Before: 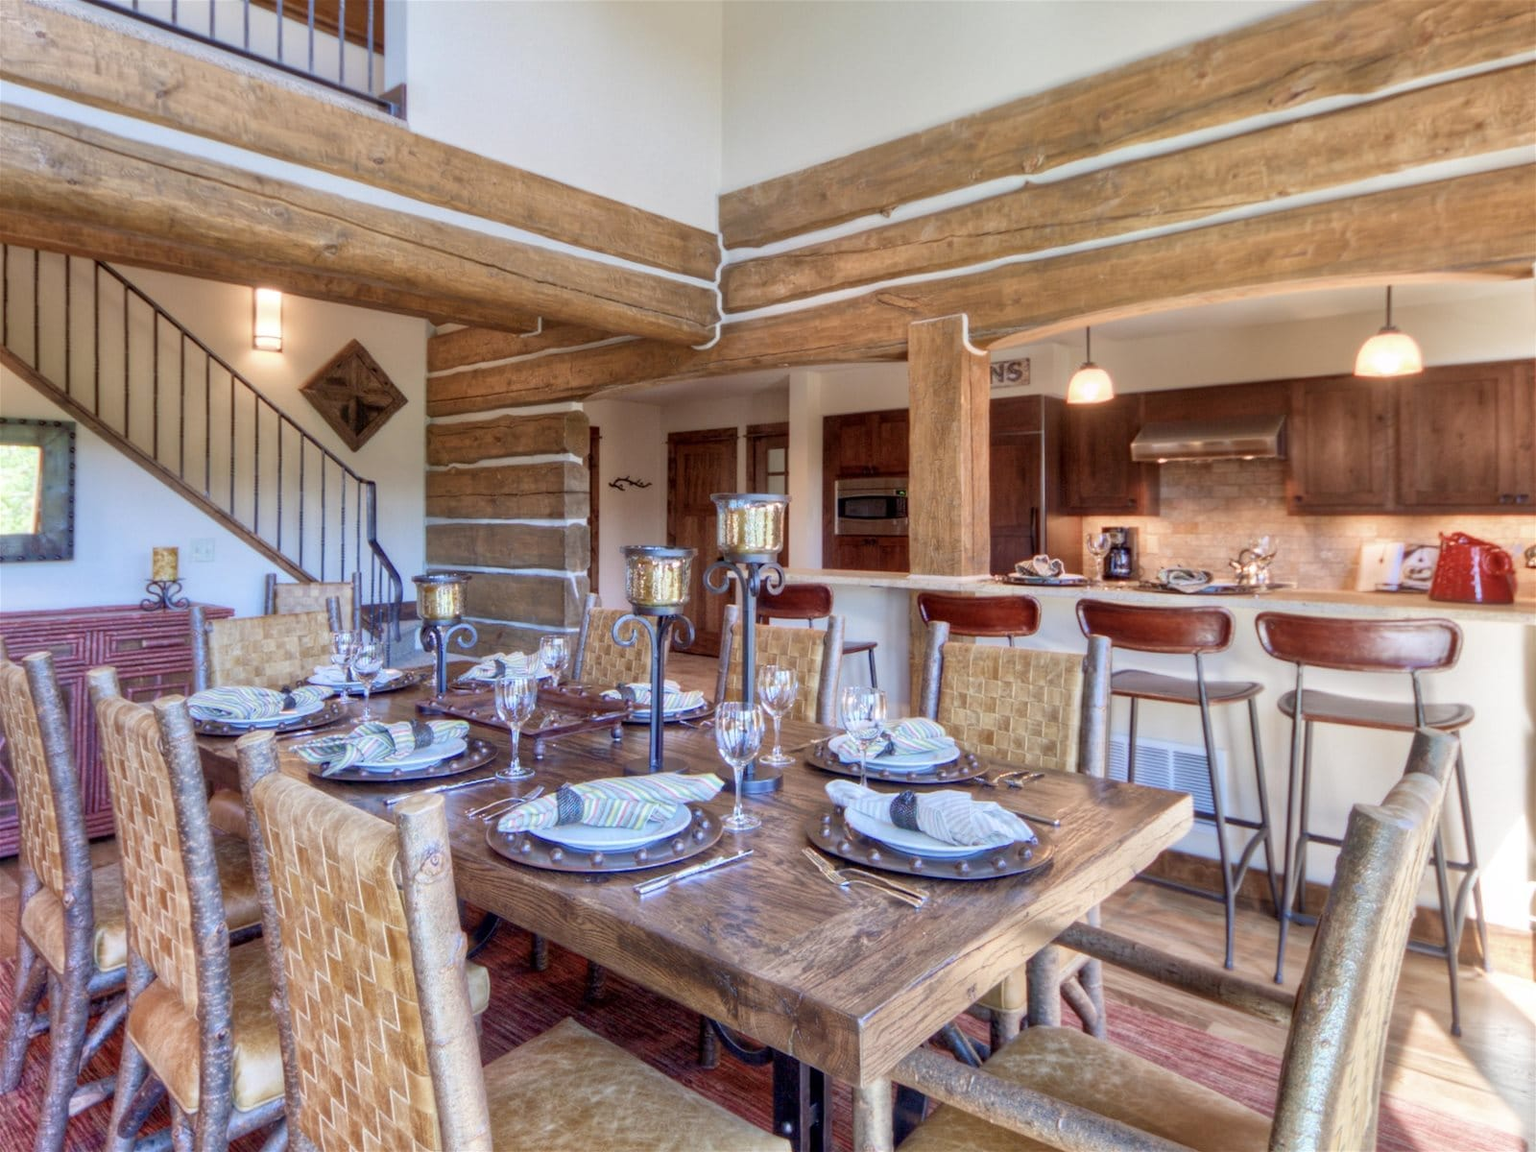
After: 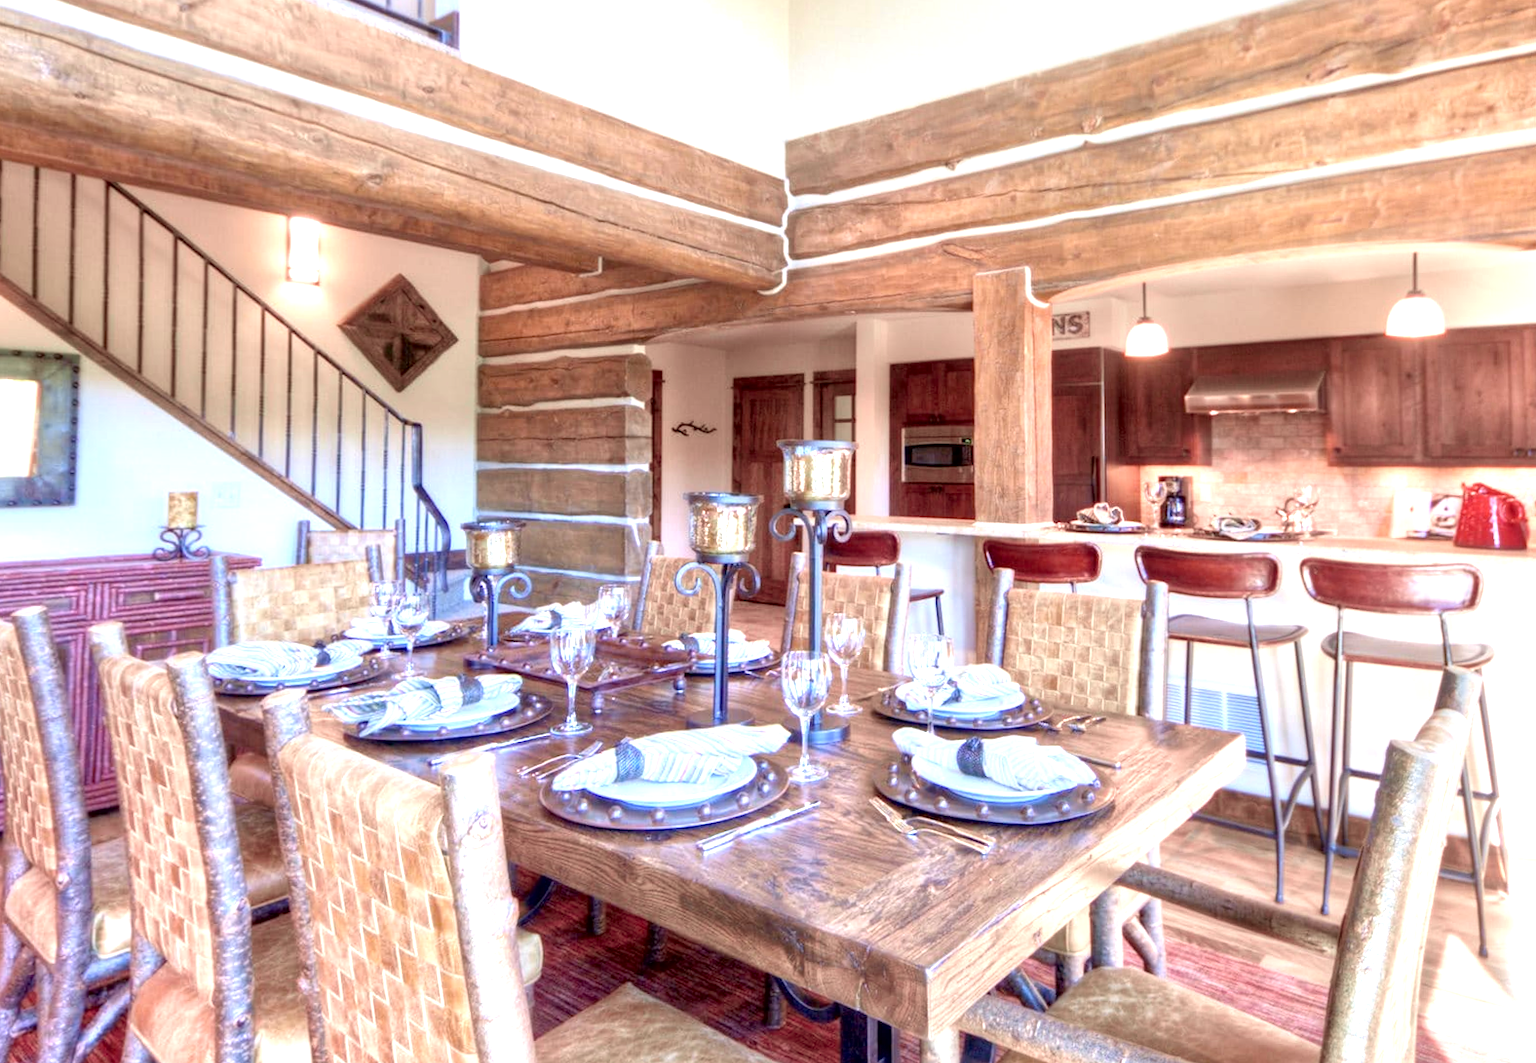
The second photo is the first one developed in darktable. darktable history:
rotate and perspective: rotation -0.013°, lens shift (vertical) -0.027, lens shift (horizontal) 0.178, crop left 0.016, crop right 0.989, crop top 0.082, crop bottom 0.918
tone curve: curves: ch1 [(0, 0) (0.214, 0.291) (0.372, 0.44) (0.463, 0.476) (0.498, 0.502) (0.521, 0.531) (1, 1)]; ch2 [(0, 0) (0.456, 0.447) (0.5, 0.5) (0.547, 0.557) (0.592, 0.57) (0.631, 0.602) (1, 1)], color space Lab, independent channels, preserve colors none
exposure: black level correction 0.001, exposure 1 EV, compensate highlight preservation false
